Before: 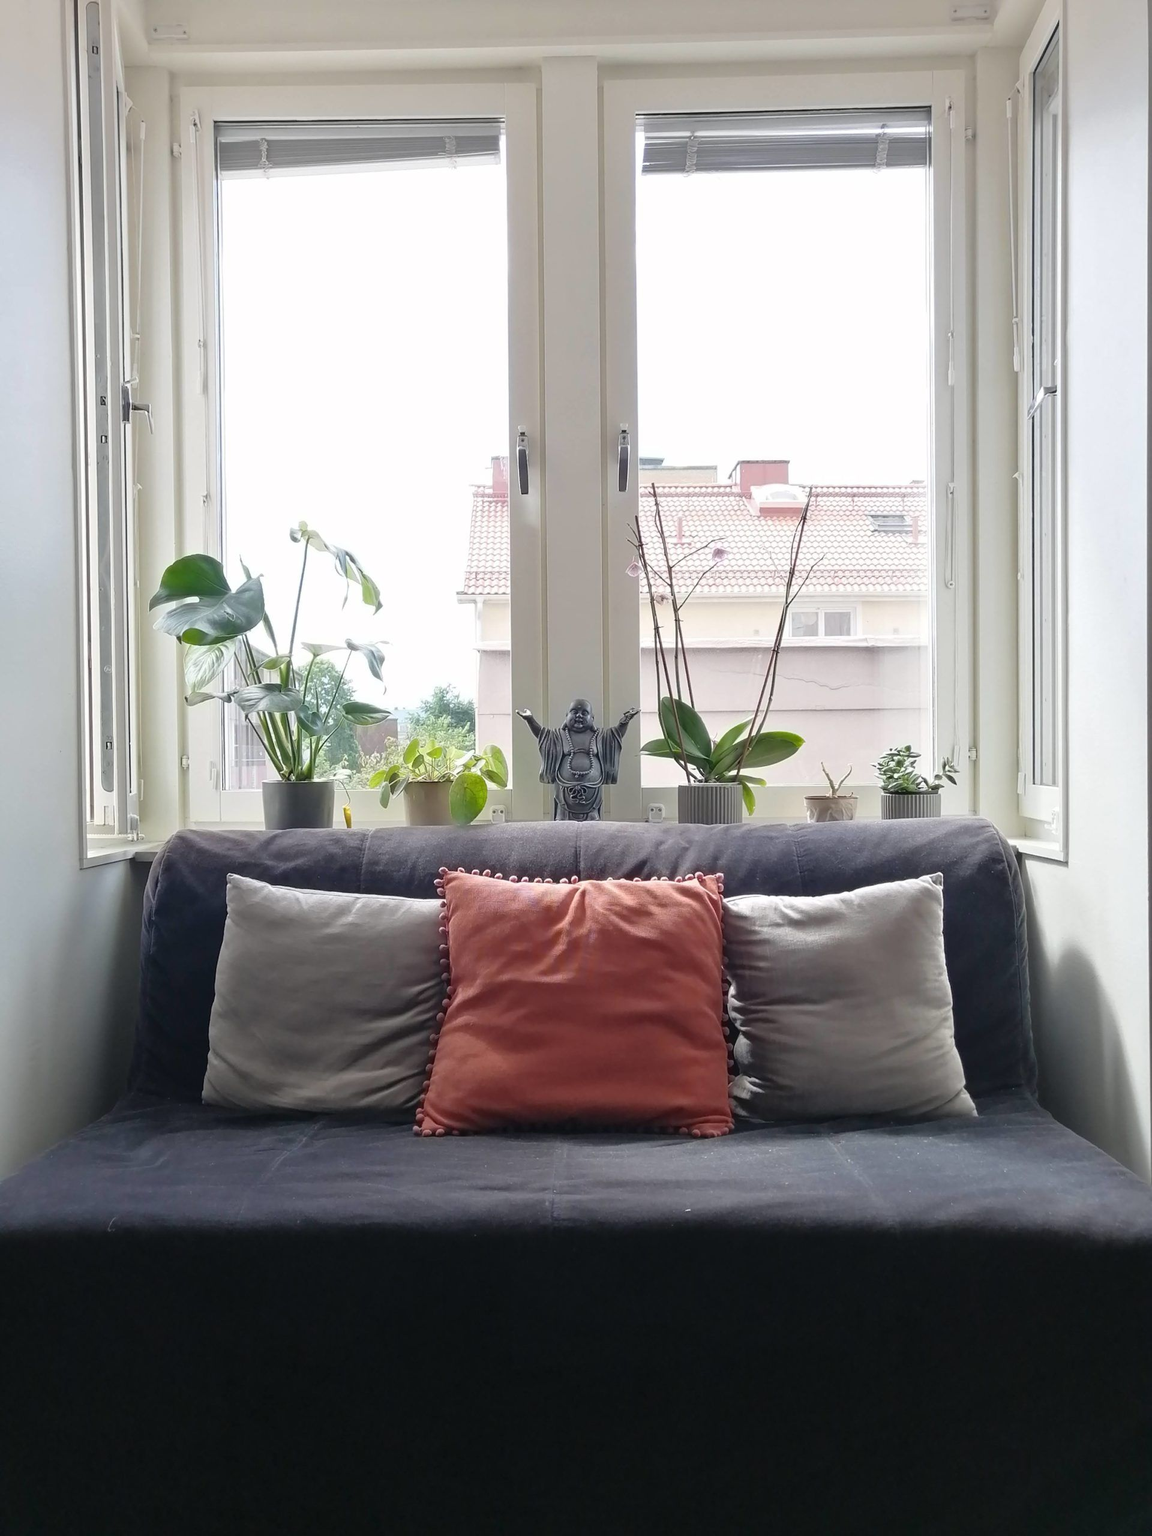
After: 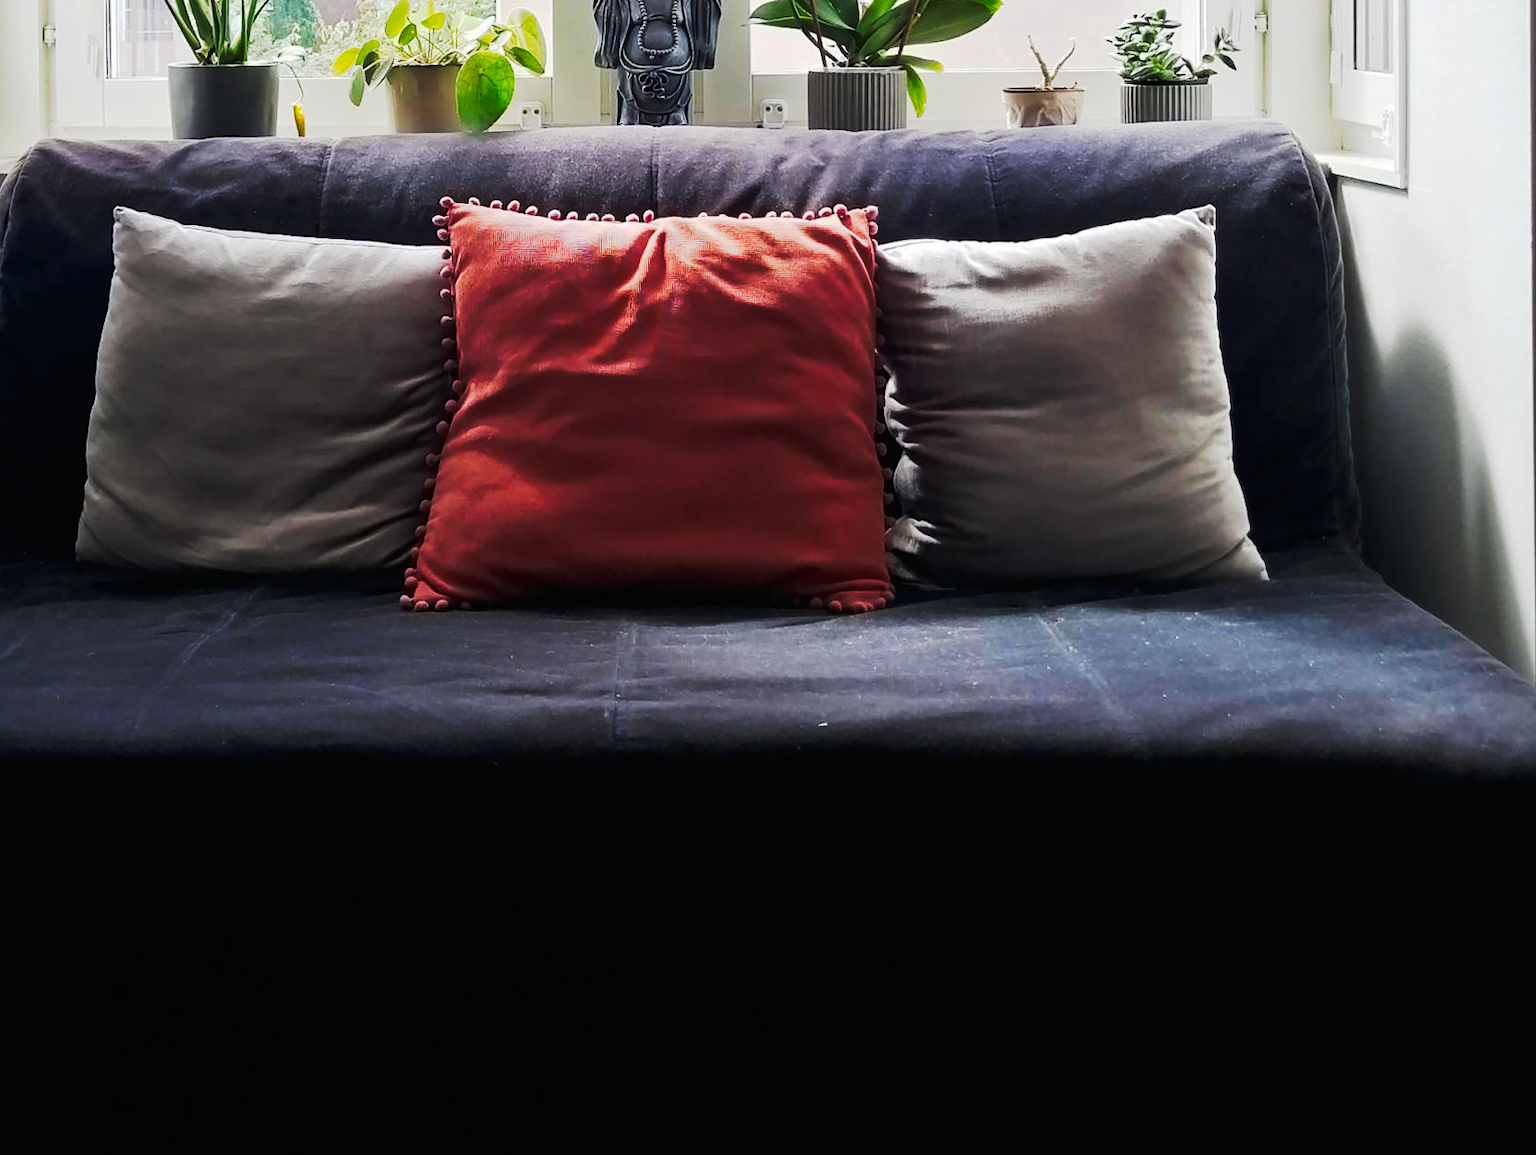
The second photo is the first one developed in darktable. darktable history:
tone curve: curves: ch0 [(0, 0) (0.003, 0.002) (0.011, 0.004) (0.025, 0.005) (0.044, 0.009) (0.069, 0.013) (0.1, 0.017) (0.136, 0.036) (0.177, 0.066) (0.224, 0.102) (0.277, 0.143) (0.335, 0.197) (0.399, 0.268) (0.468, 0.389) (0.543, 0.549) (0.623, 0.714) (0.709, 0.801) (0.801, 0.854) (0.898, 0.9) (1, 1)], preserve colors none
crop and rotate: left 13.306%, top 48.129%, bottom 2.928%
